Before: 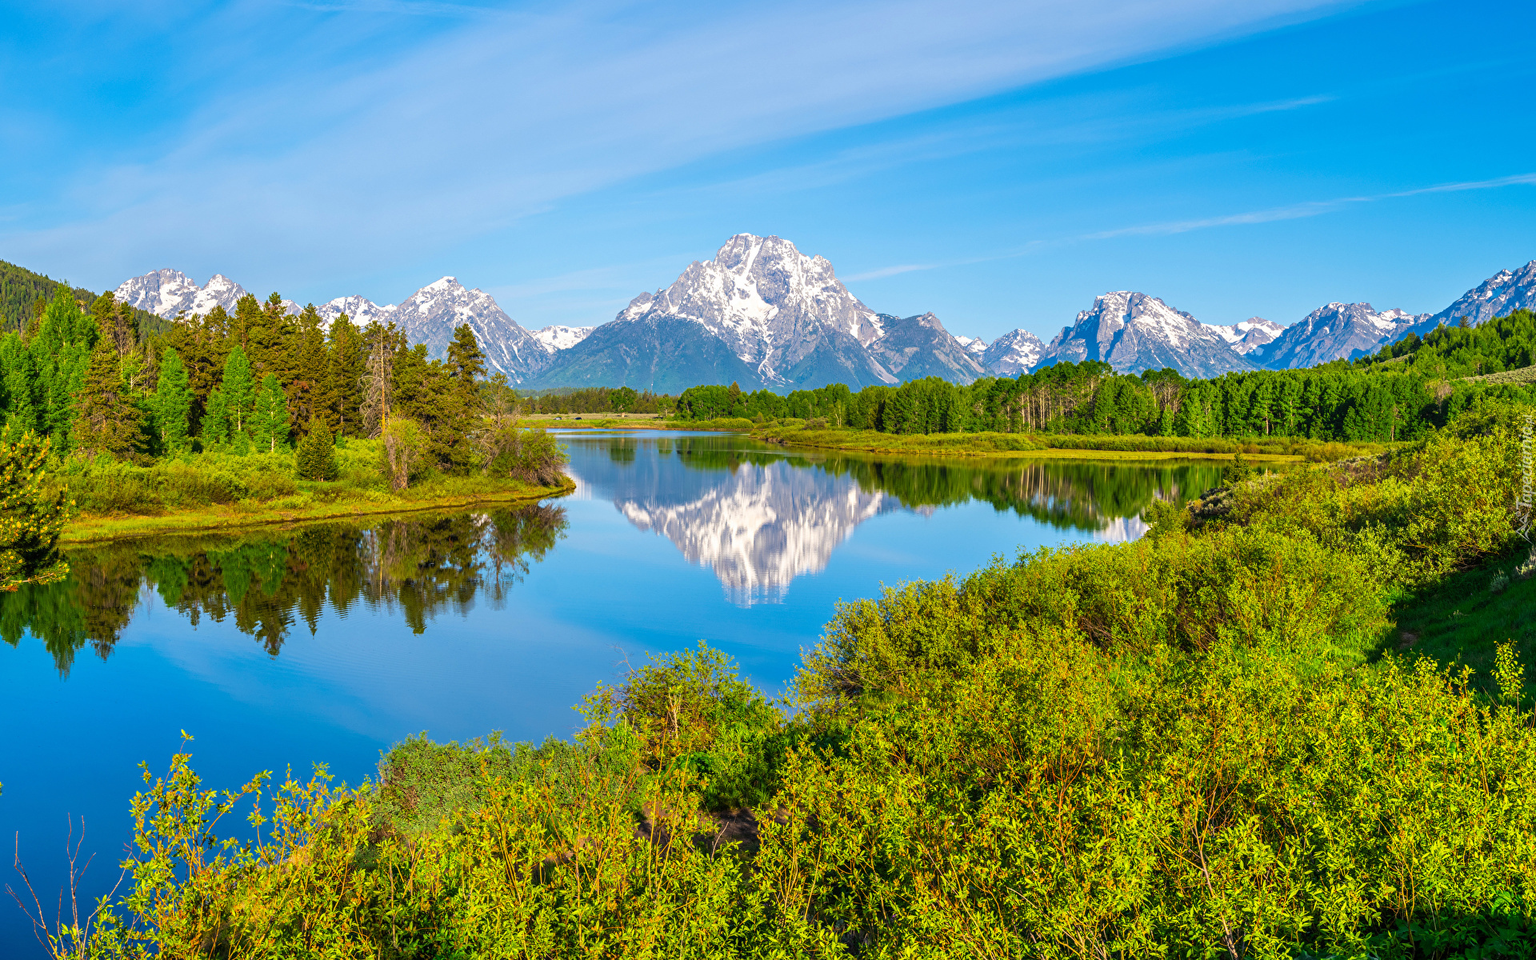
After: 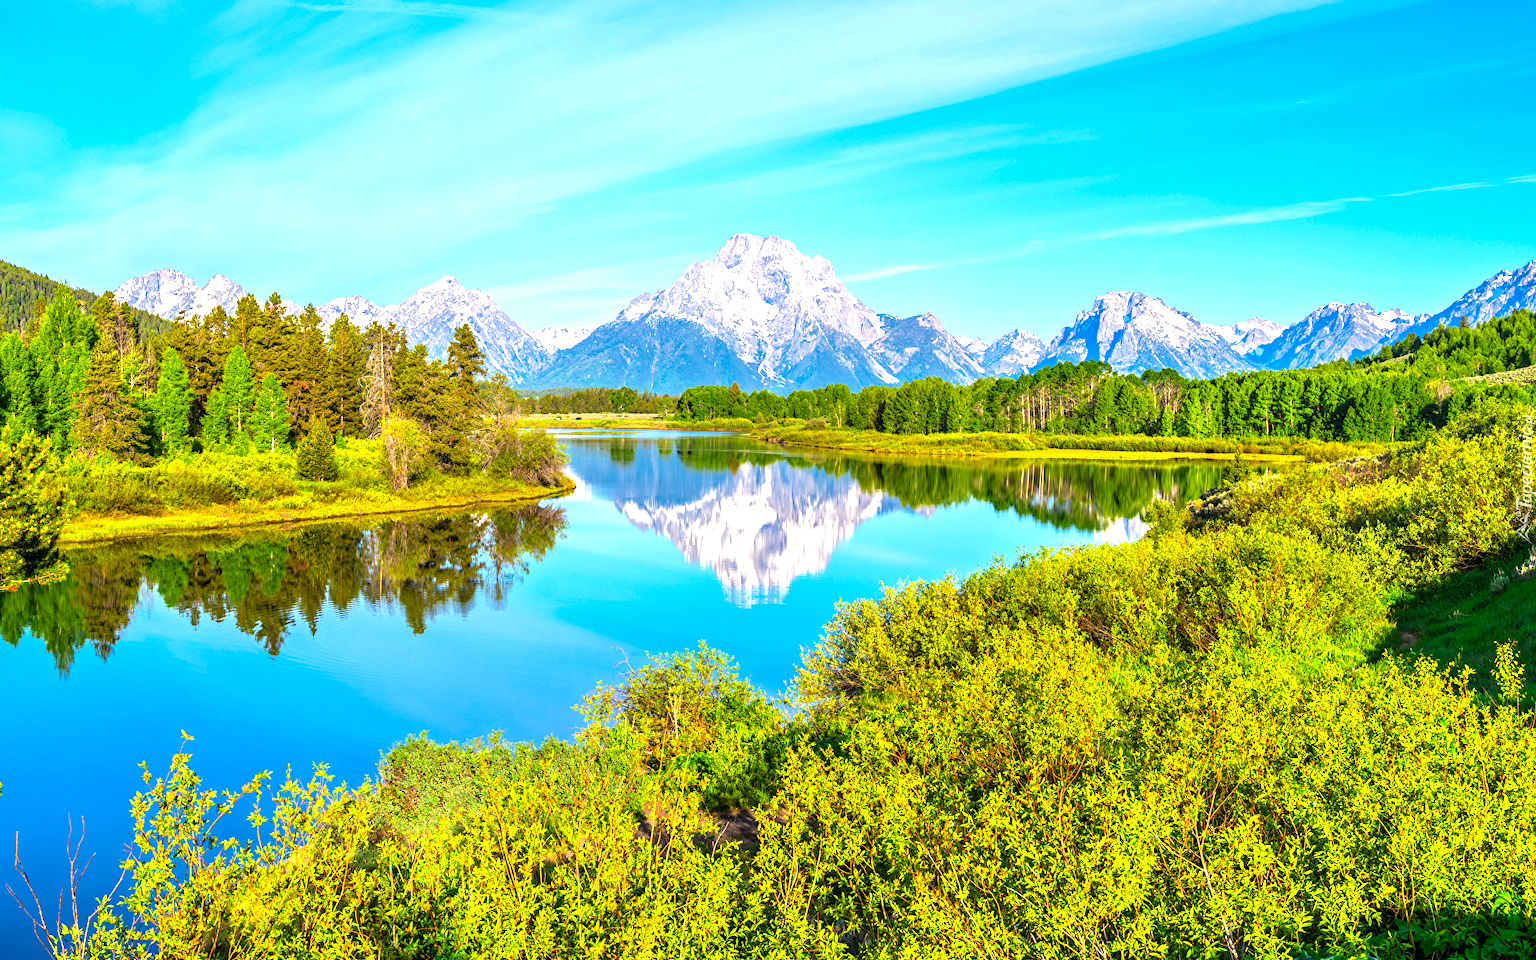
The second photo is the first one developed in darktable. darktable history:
tone equalizer: on, module defaults
haze removal: strength 0.29, distance 0.25, compatibility mode true, adaptive false
exposure: black level correction 0.001, exposure 1.05 EV, compensate exposure bias true, compensate highlight preservation false
